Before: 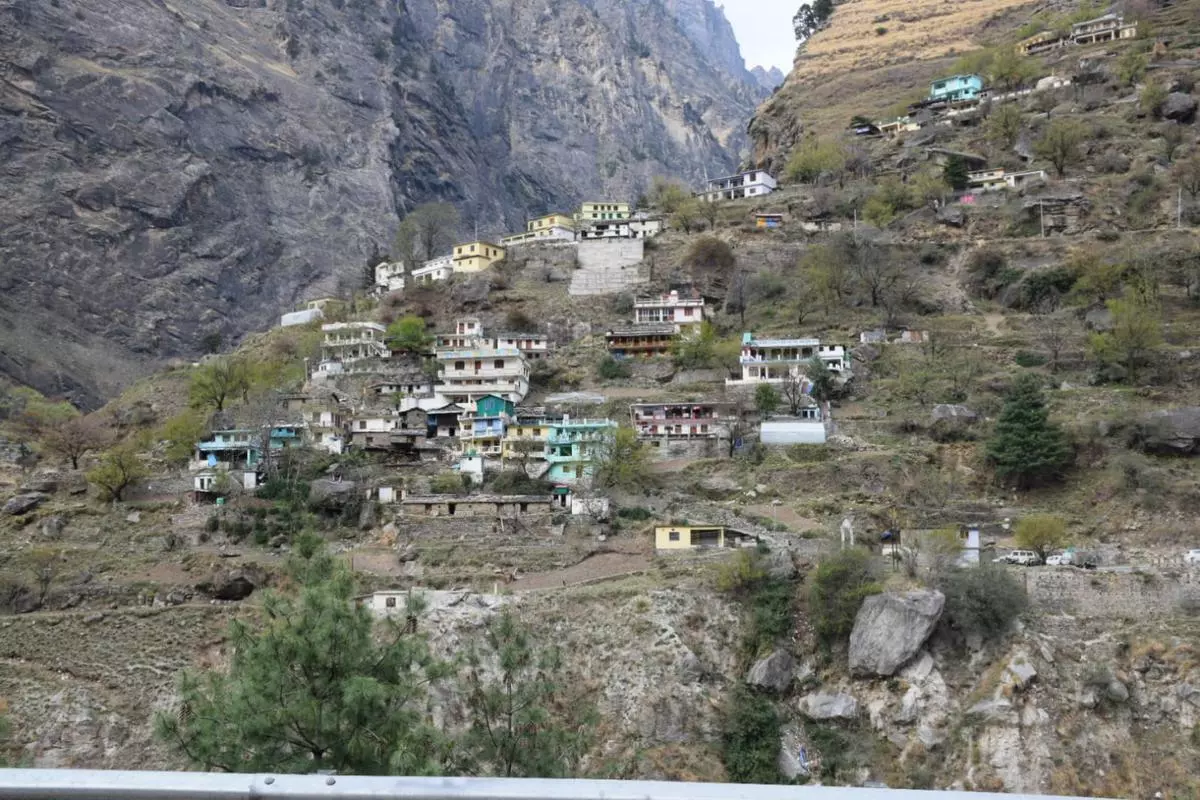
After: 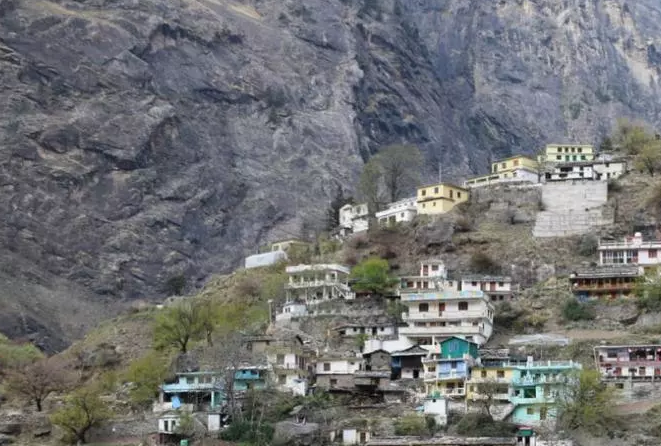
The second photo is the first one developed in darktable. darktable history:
crop and rotate: left 3.066%, top 7.422%, right 41.818%, bottom 36.809%
